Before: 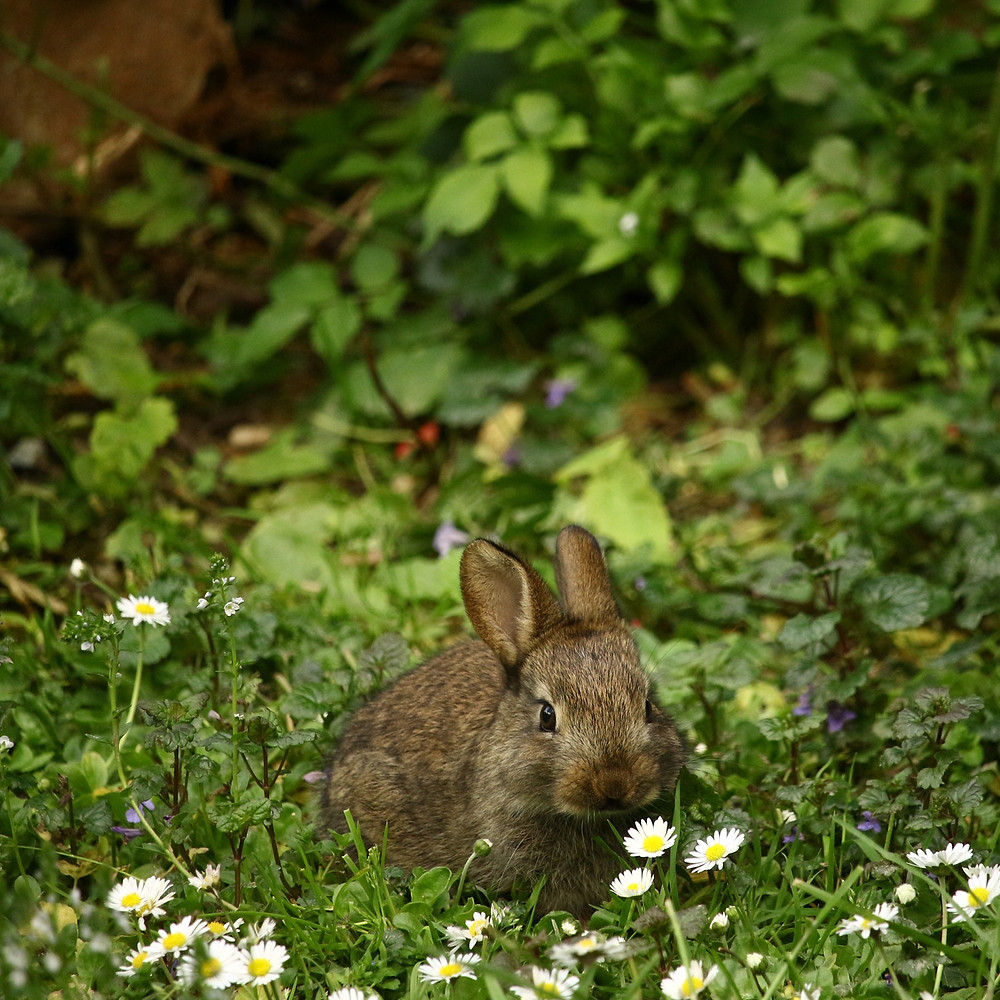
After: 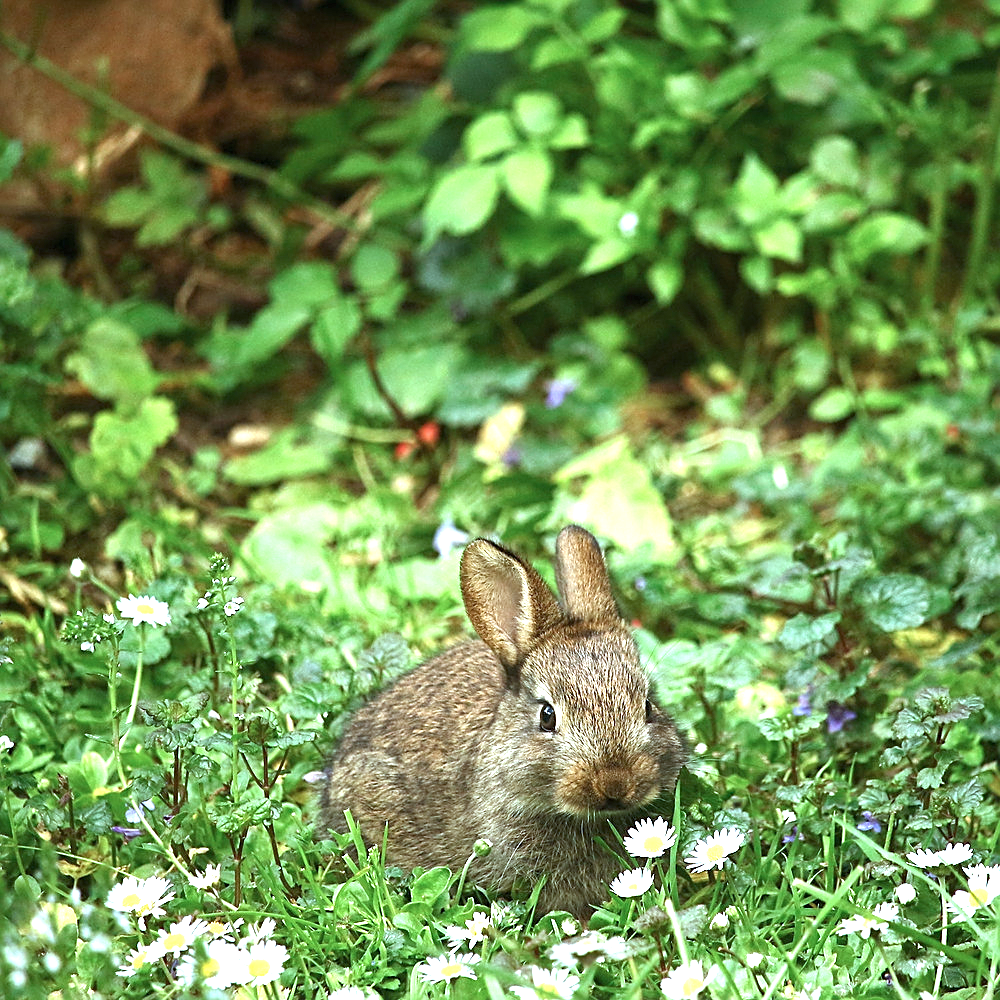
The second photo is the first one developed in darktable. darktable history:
color correction: highlights a* -9.73, highlights b* -21.22
exposure: black level correction 0, exposure 1.625 EV, compensate exposure bias true, compensate highlight preservation false
white balance: red 1, blue 1
sharpen: on, module defaults
